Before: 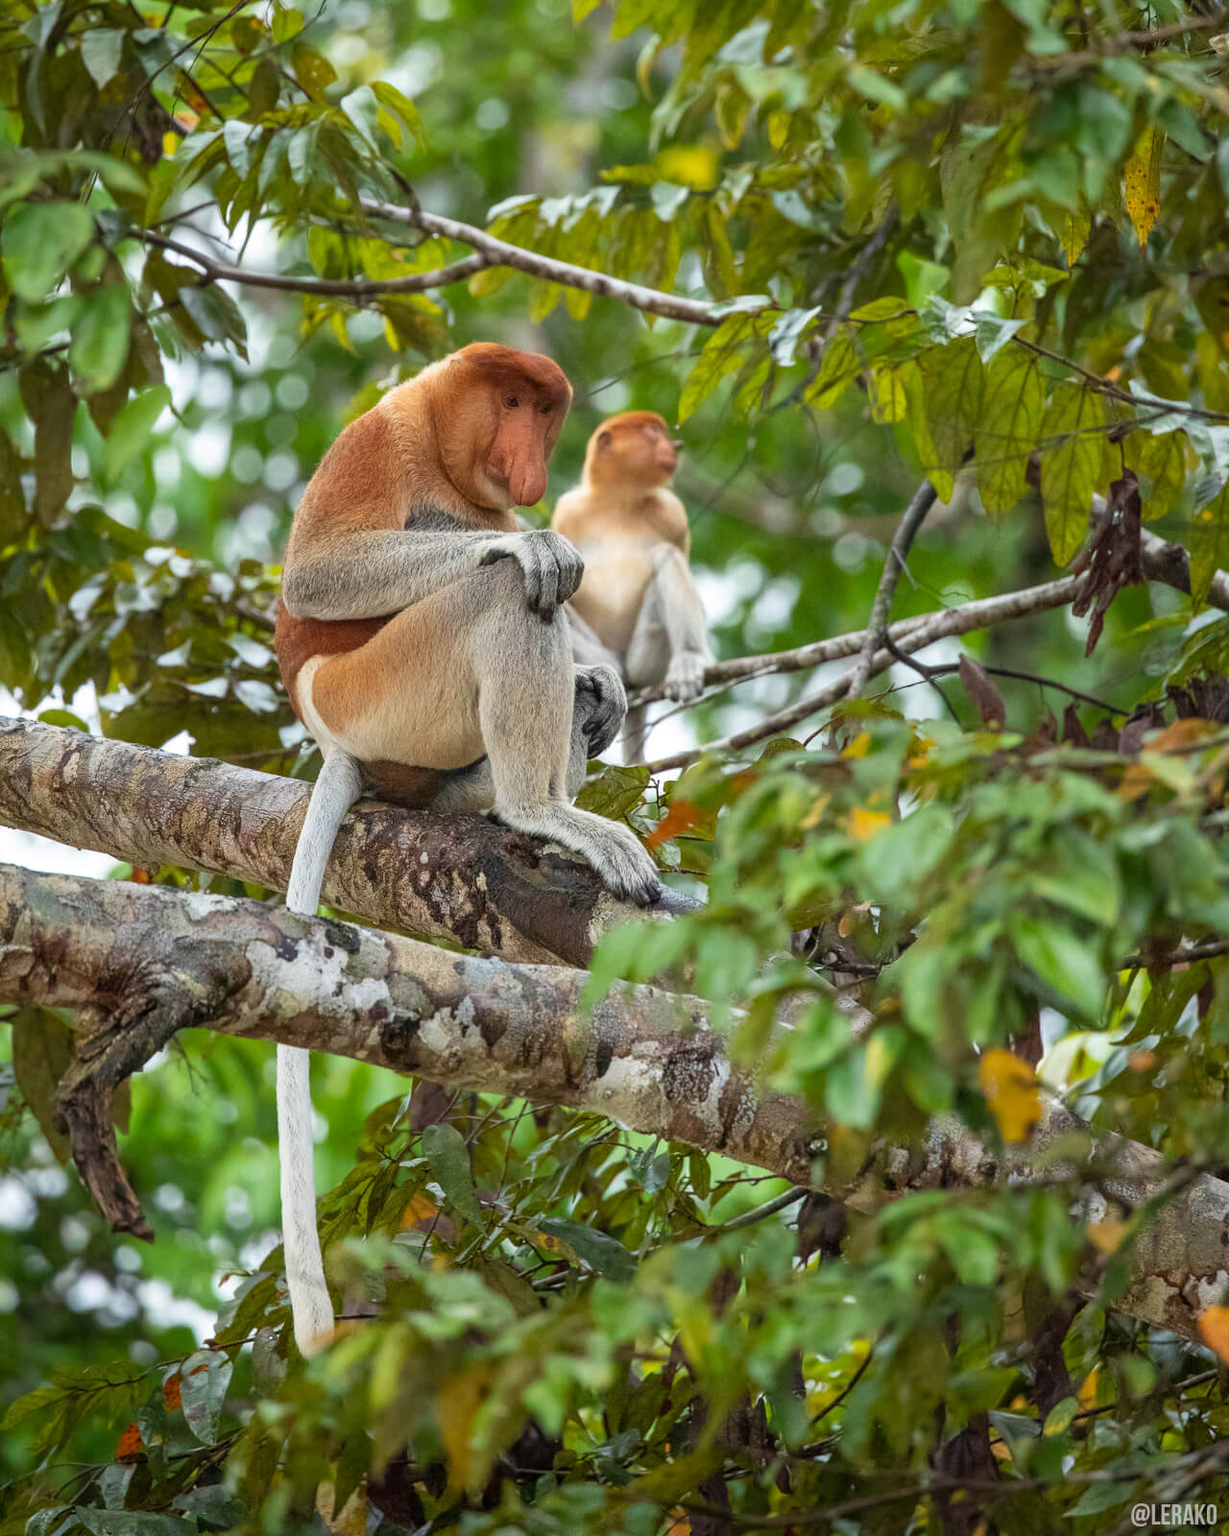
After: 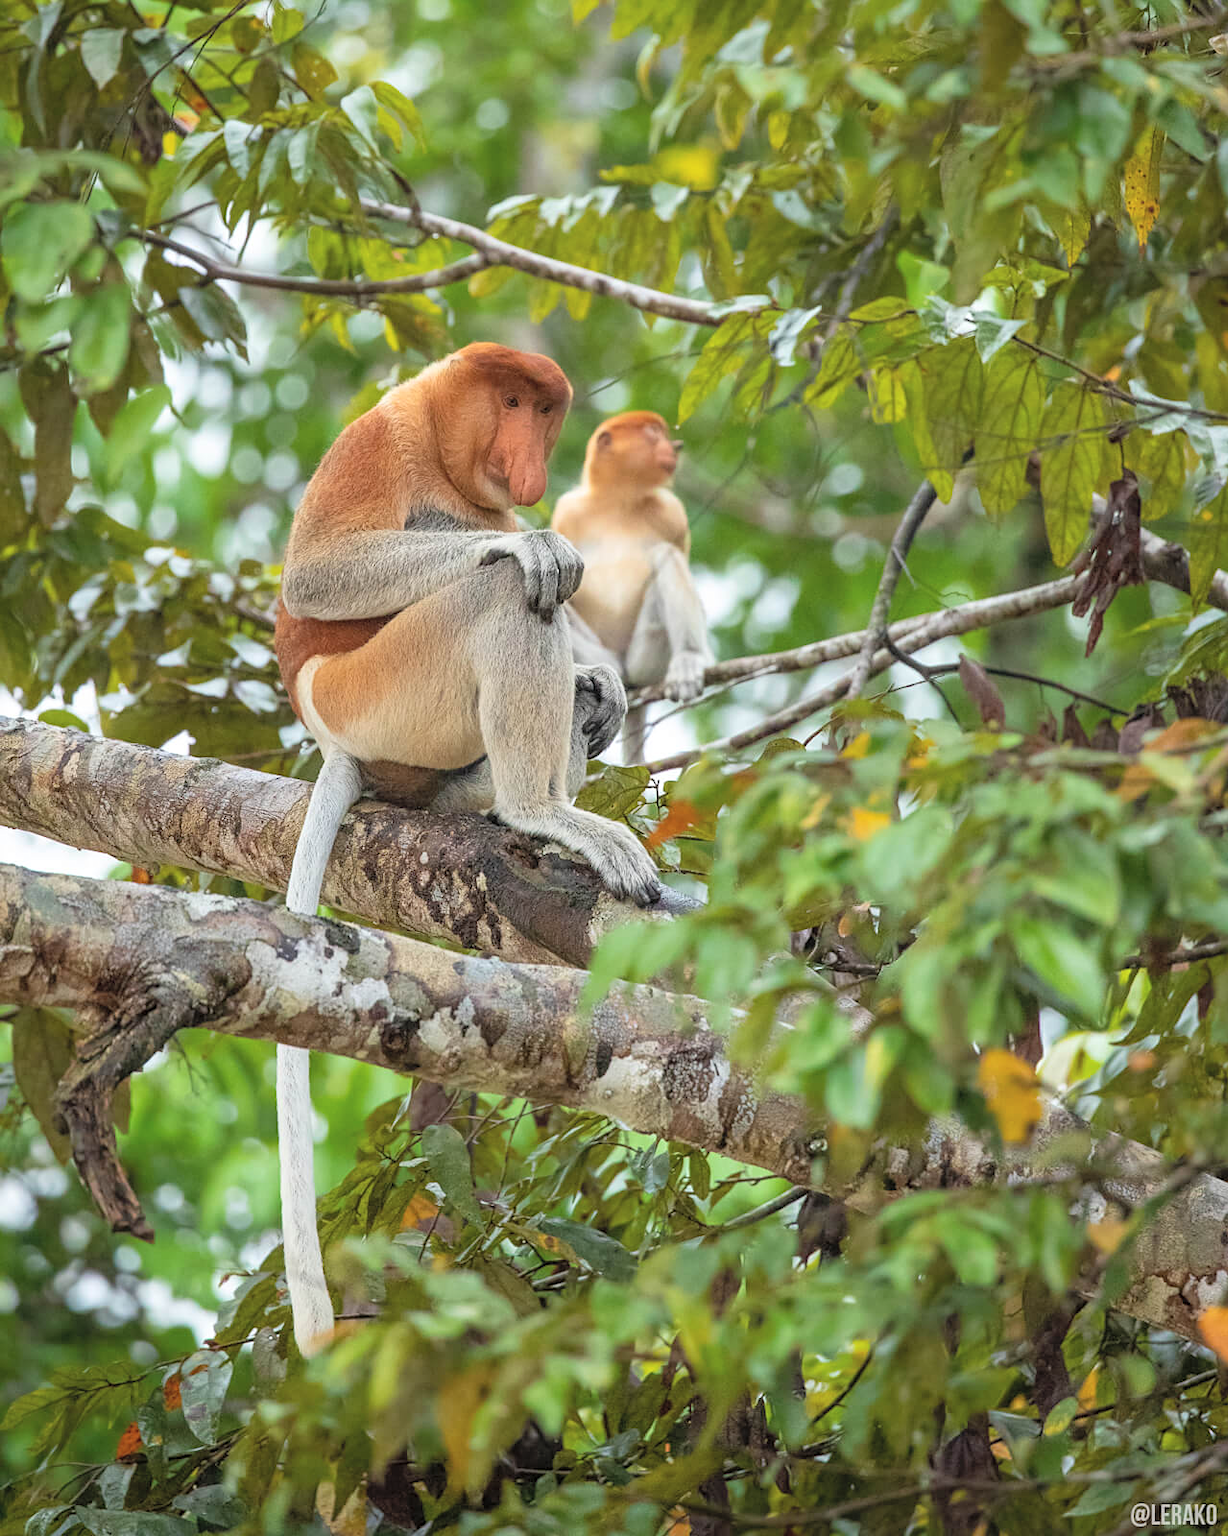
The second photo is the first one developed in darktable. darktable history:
contrast brightness saturation: brightness 0.15
sharpen: amount 0.2
